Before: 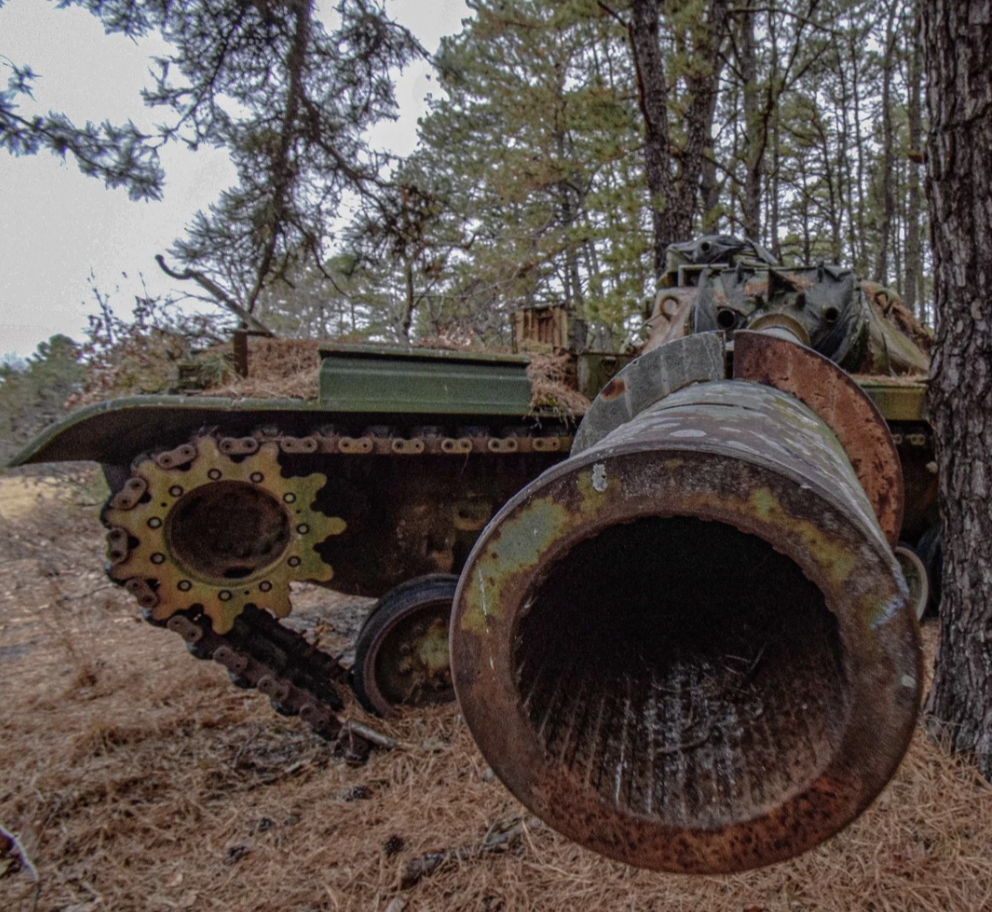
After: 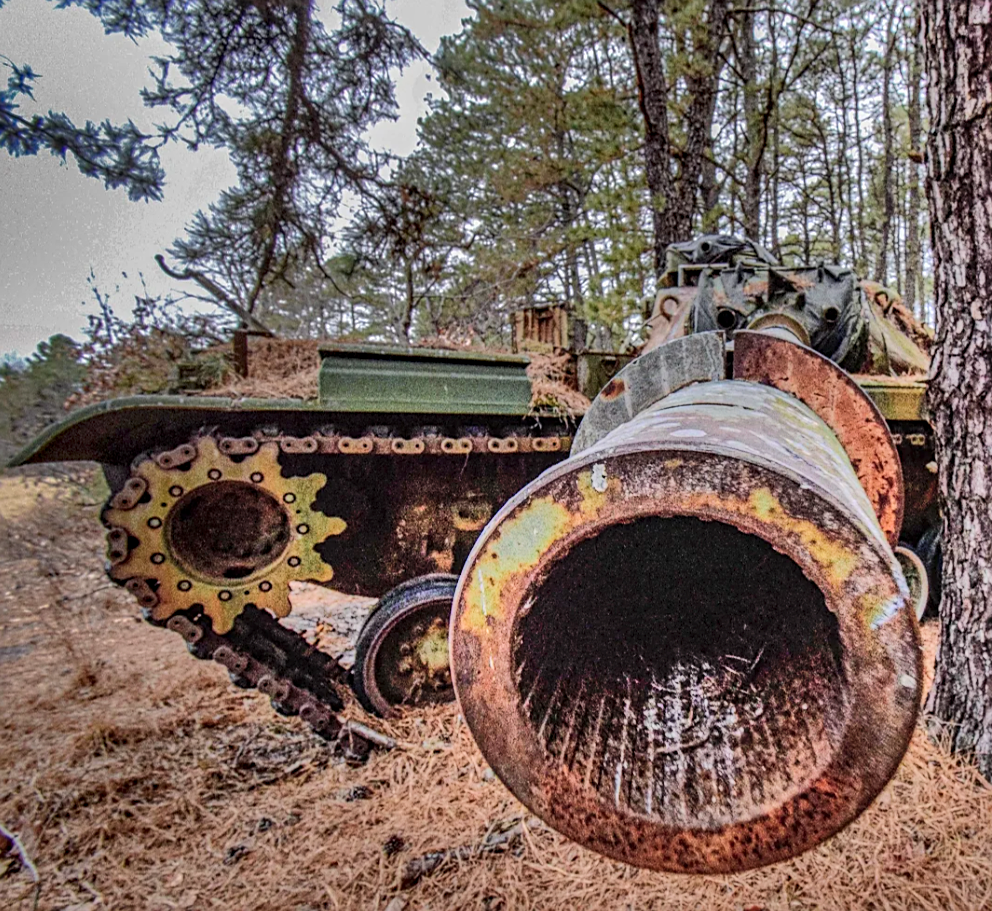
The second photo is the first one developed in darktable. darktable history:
local contrast: on, module defaults
crop: bottom 0.057%
contrast brightness saturation: saturation 0.125
sharpen: on, module defaults
shadows and highlights: radius 124.56, shadows 99.95, white point adjustment -3.05, highlights -99.37, soften with gaussian
